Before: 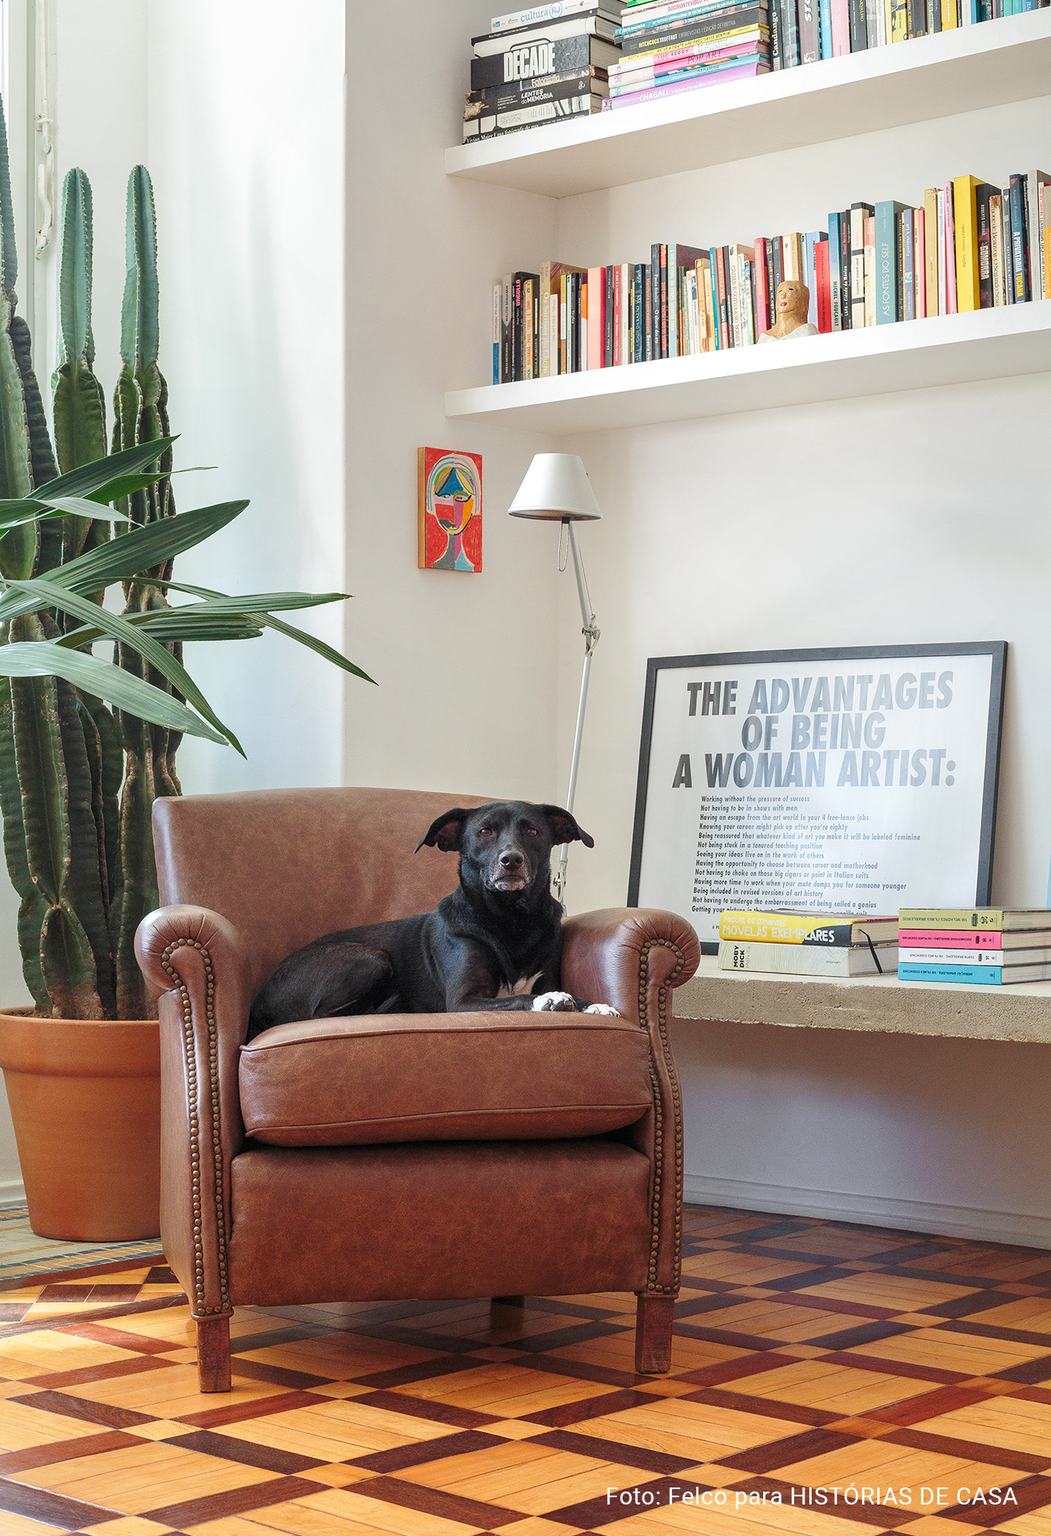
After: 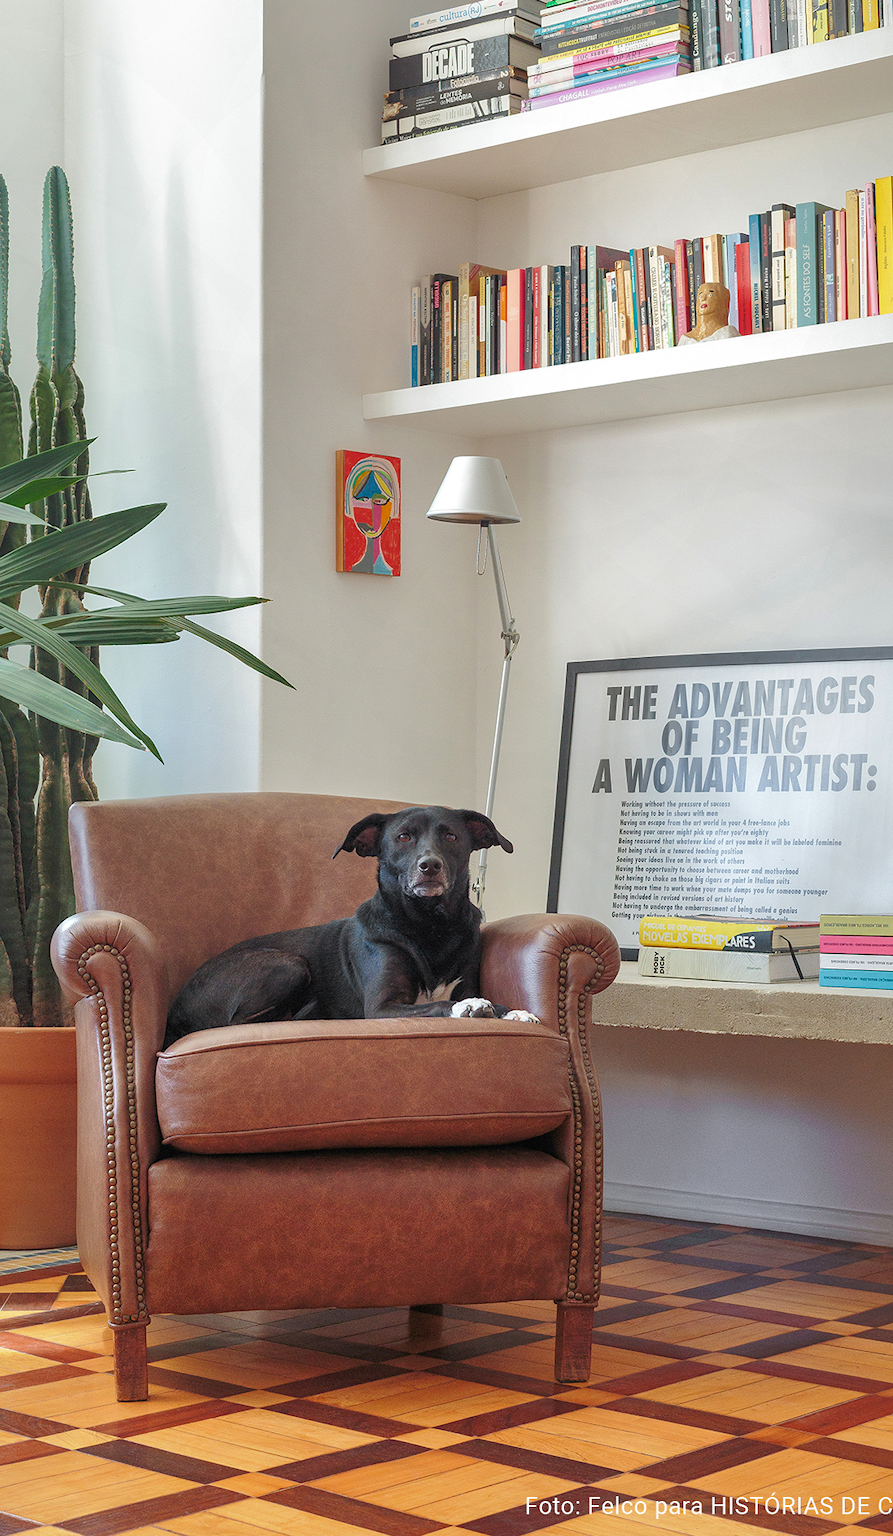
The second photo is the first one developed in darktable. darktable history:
shadows and highlights: on, module defaults
crop: left 8.026%, right 7.374%
